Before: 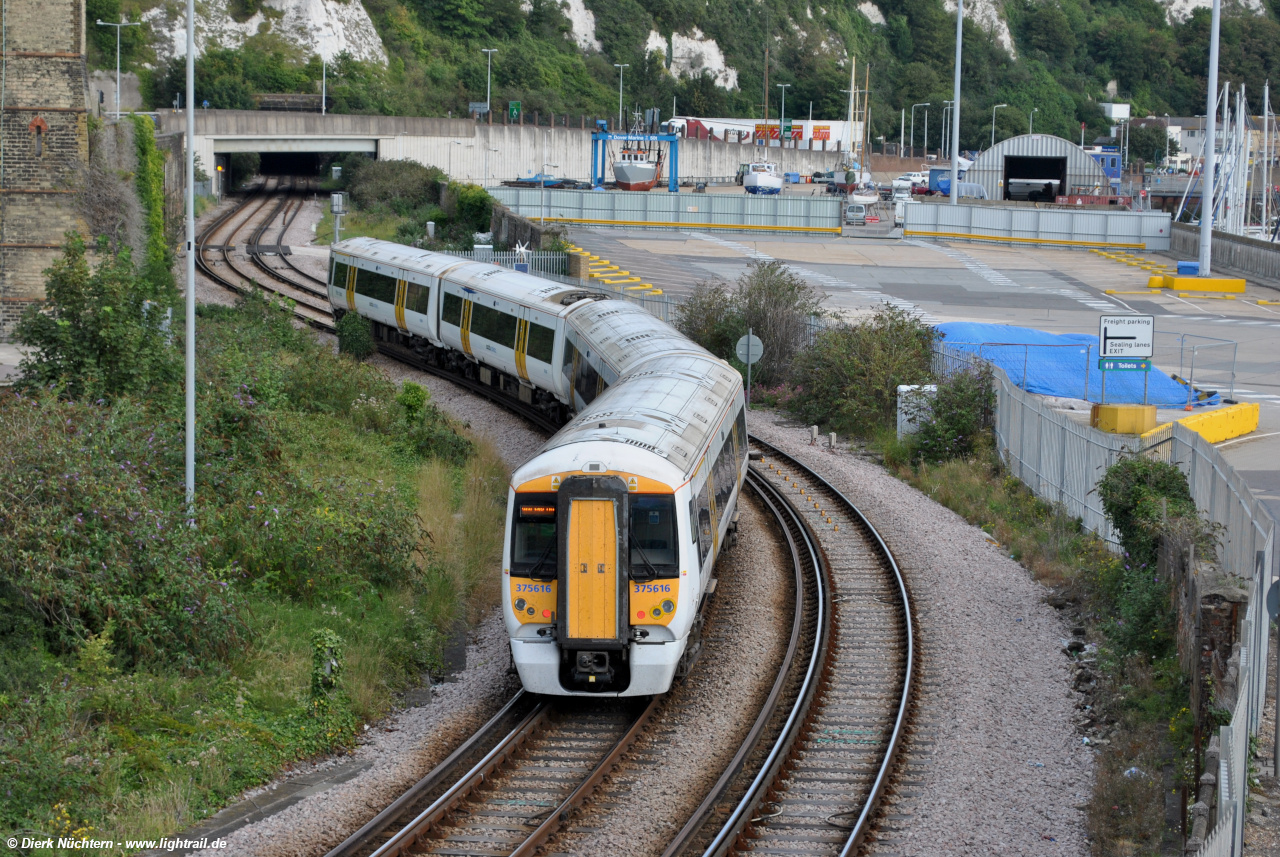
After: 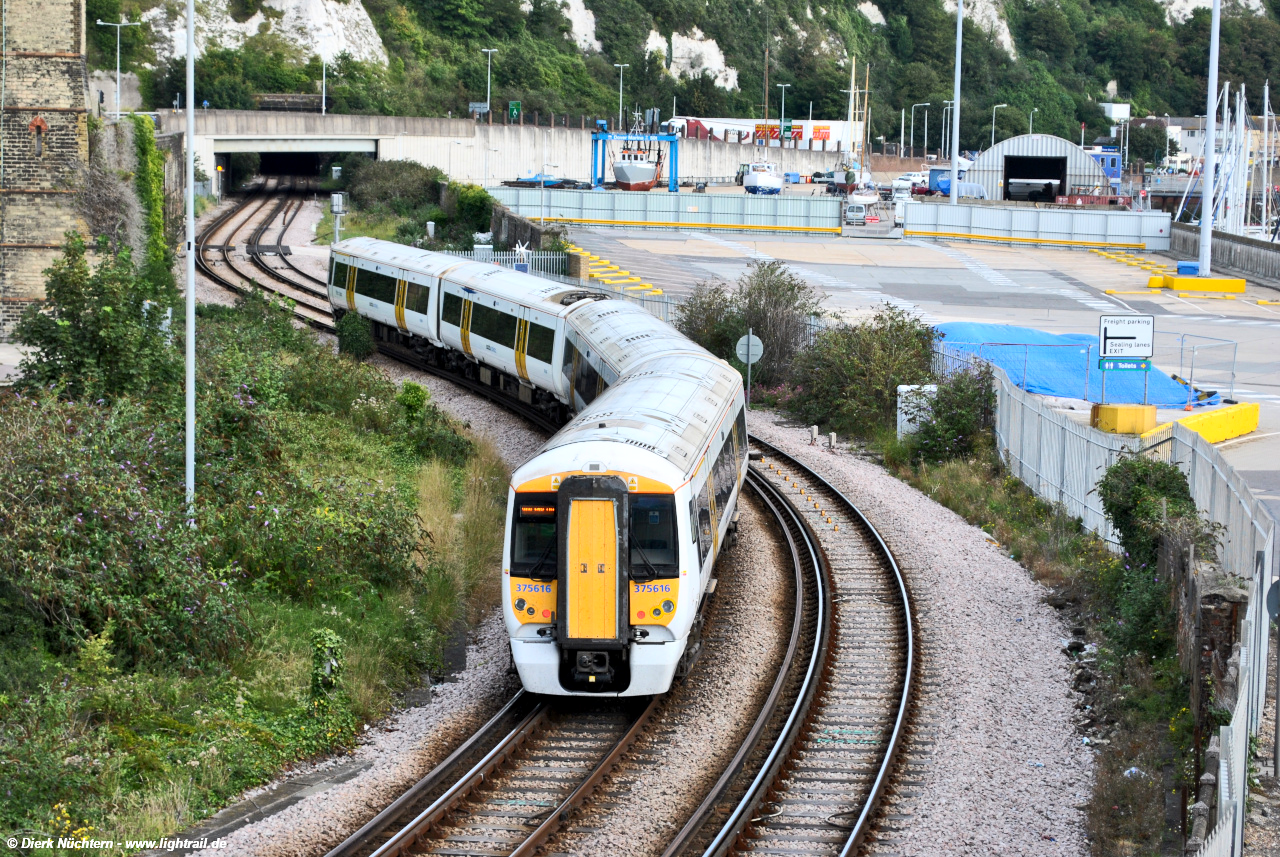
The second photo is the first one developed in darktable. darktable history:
tone equalizer: -8 EV 0.01 EV, -7 EV -0.041 EV, -6 EV 0.038 EV, -5 EV 0.027 EV, -4 EV 0.236 EV, -3 EV 0.64 EV, -2 EV 0.59 EV, -1 EV 0.206 EV, +0 EV 0.017 EV, edges refinement/feathering 500, mask exposure compensation -1.57 EV, preserve details no
local contrast: mode bilateral grid, contrast 20, coarseness 51, detail 121%, midtone range 0.2
contrast brightness saturation: contrast 0.102, brightness 0.034, saturation 0.092
